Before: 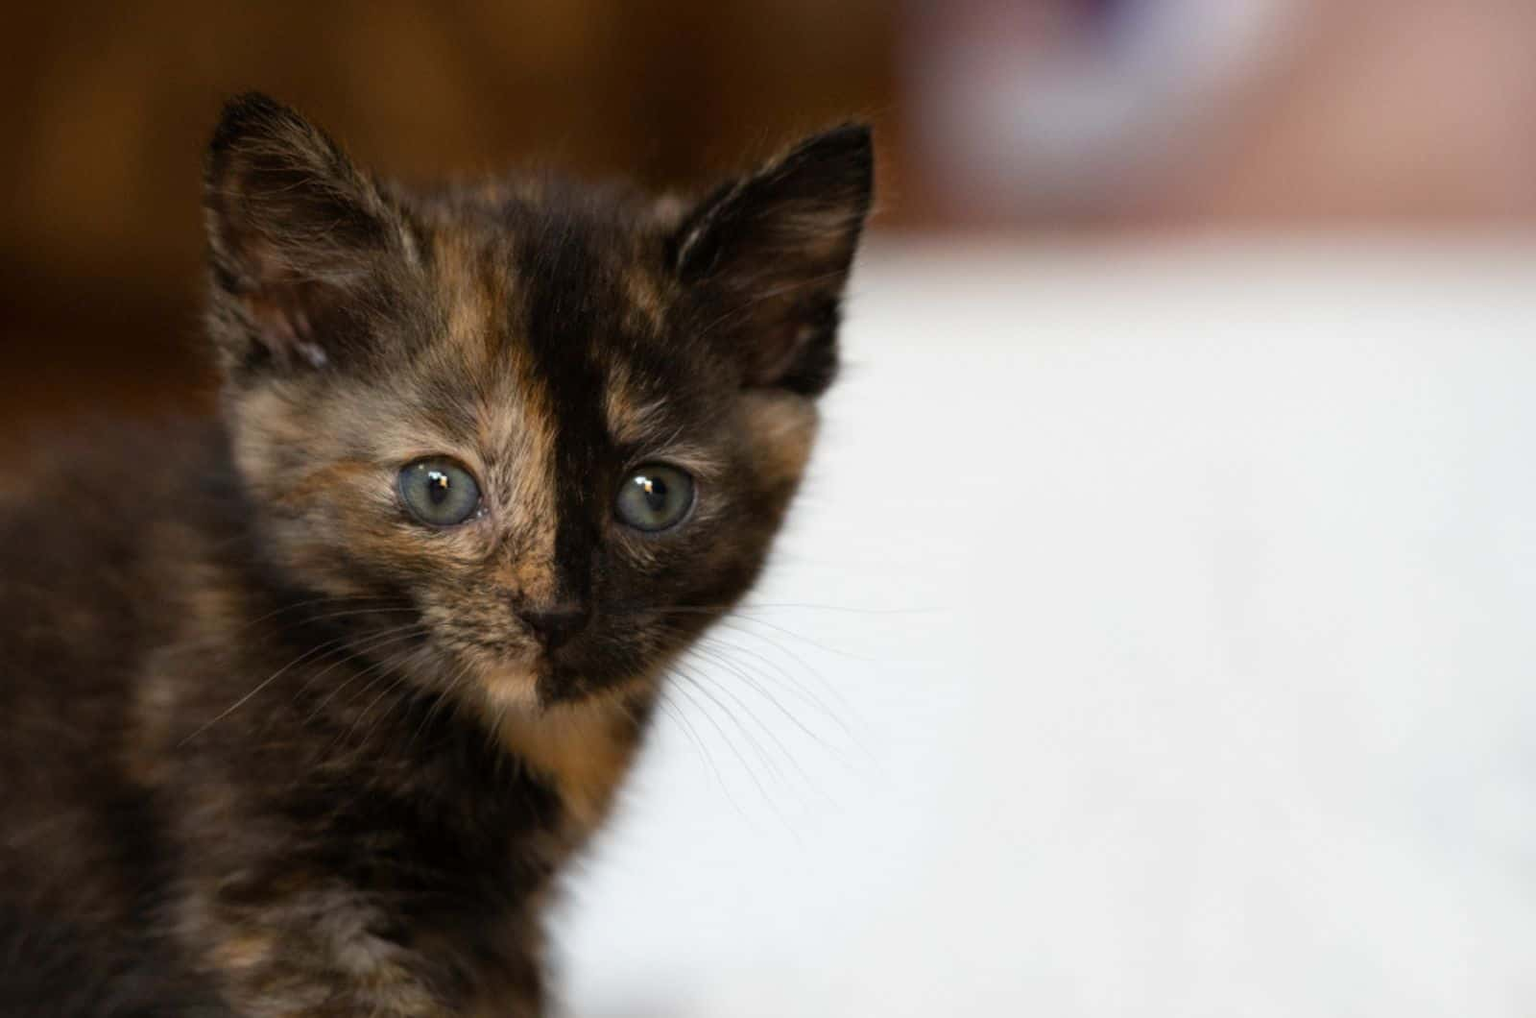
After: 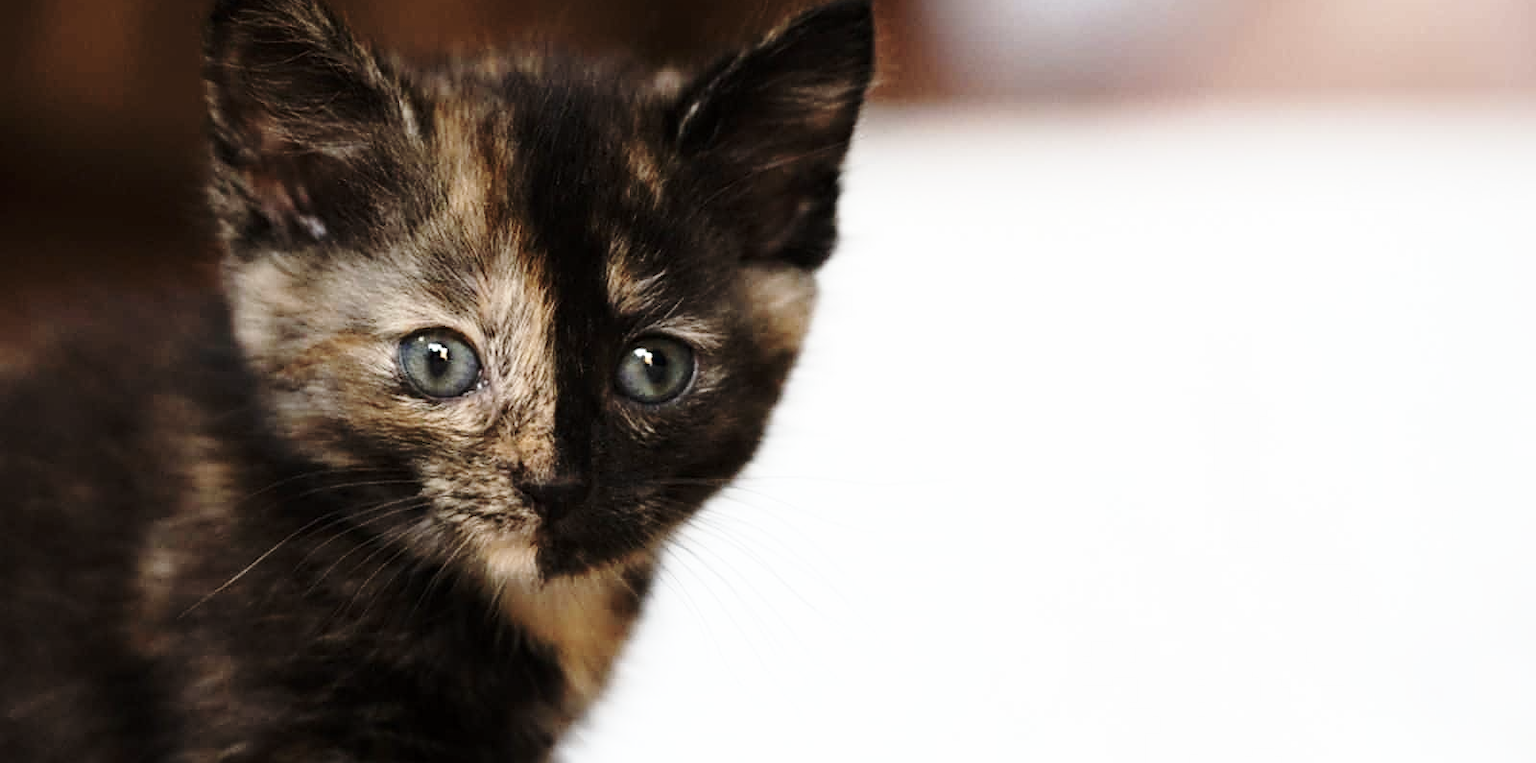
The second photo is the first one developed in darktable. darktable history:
sharpen: amount 0.491
crop and rotate: top 12.639%, bottom 12.293%
base curve: curves: ch0 [(0, 0) (0.036, 0.037) (0.121, 0.228) (0.46, 0.76) (0.859, 0.983) (1, 1)], preserve colors none
contrast brightness saturation: contrast 0.098, saturation -0.376
